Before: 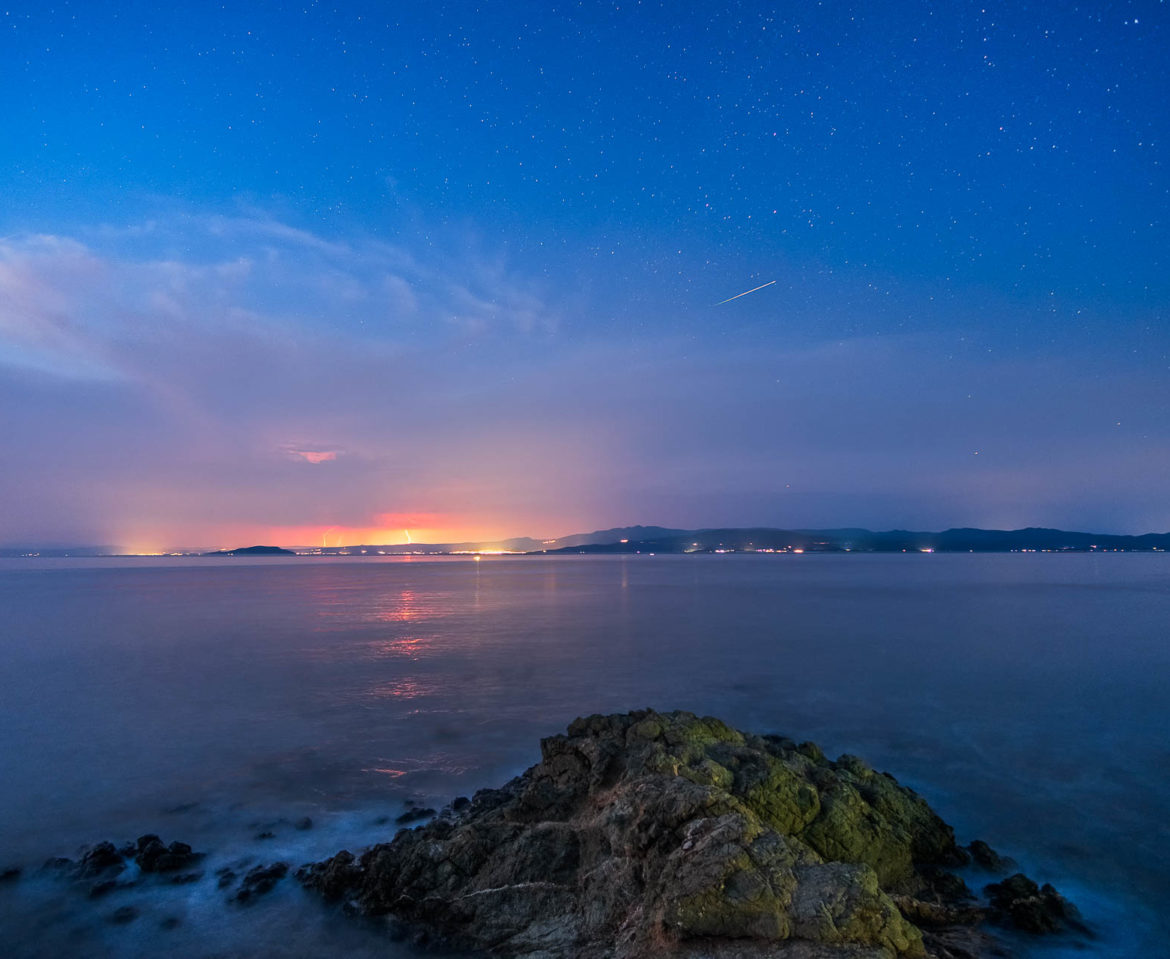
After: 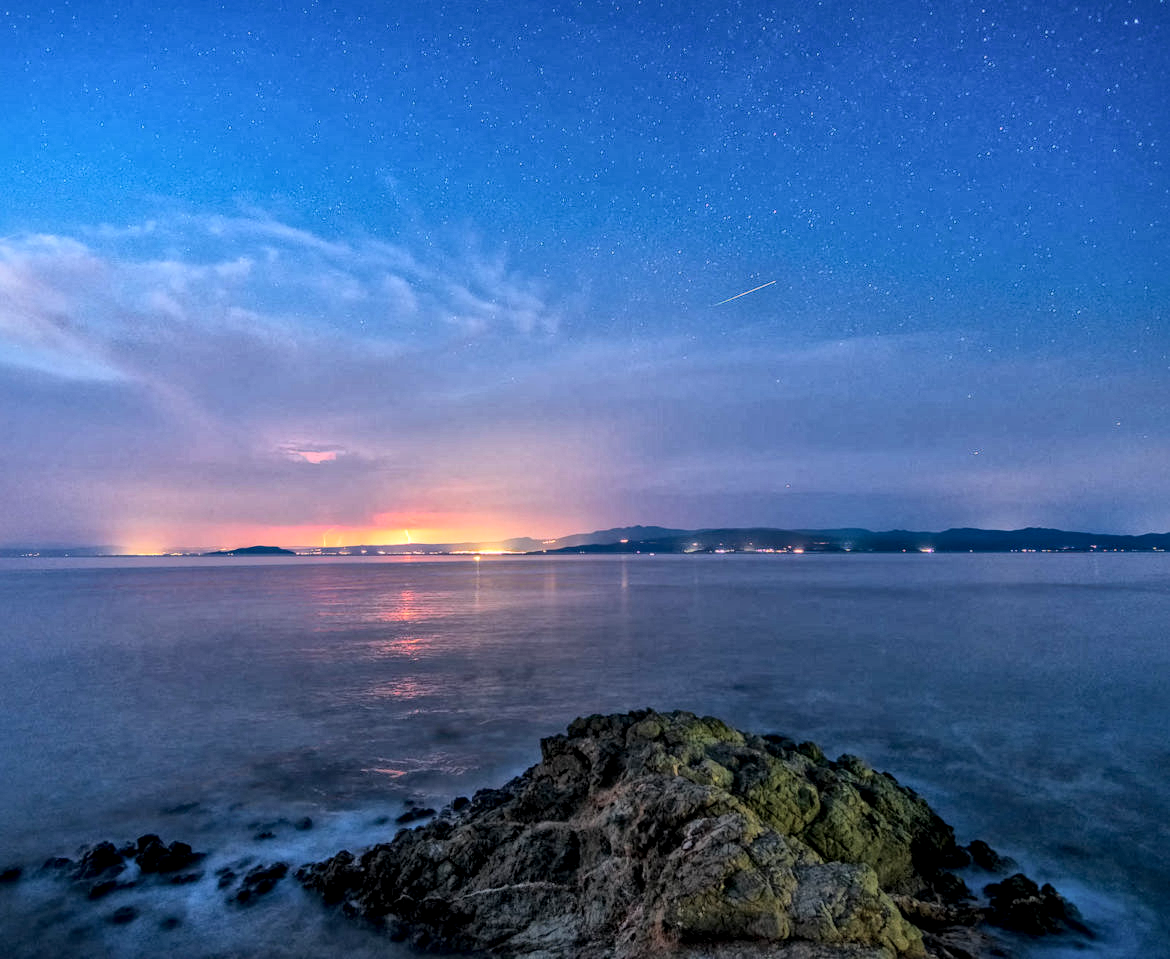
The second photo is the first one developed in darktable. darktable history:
exposure: exposure -0.048 EV, compensate highlight preservation false
global tonemap: drago (1, 100), detail 1
haze removal: compatibility mode true, adaptive false
local contrast: on, module defaults
shadows and highlights: shadows 12, white point adjustment 1.2, soften with gaussian
